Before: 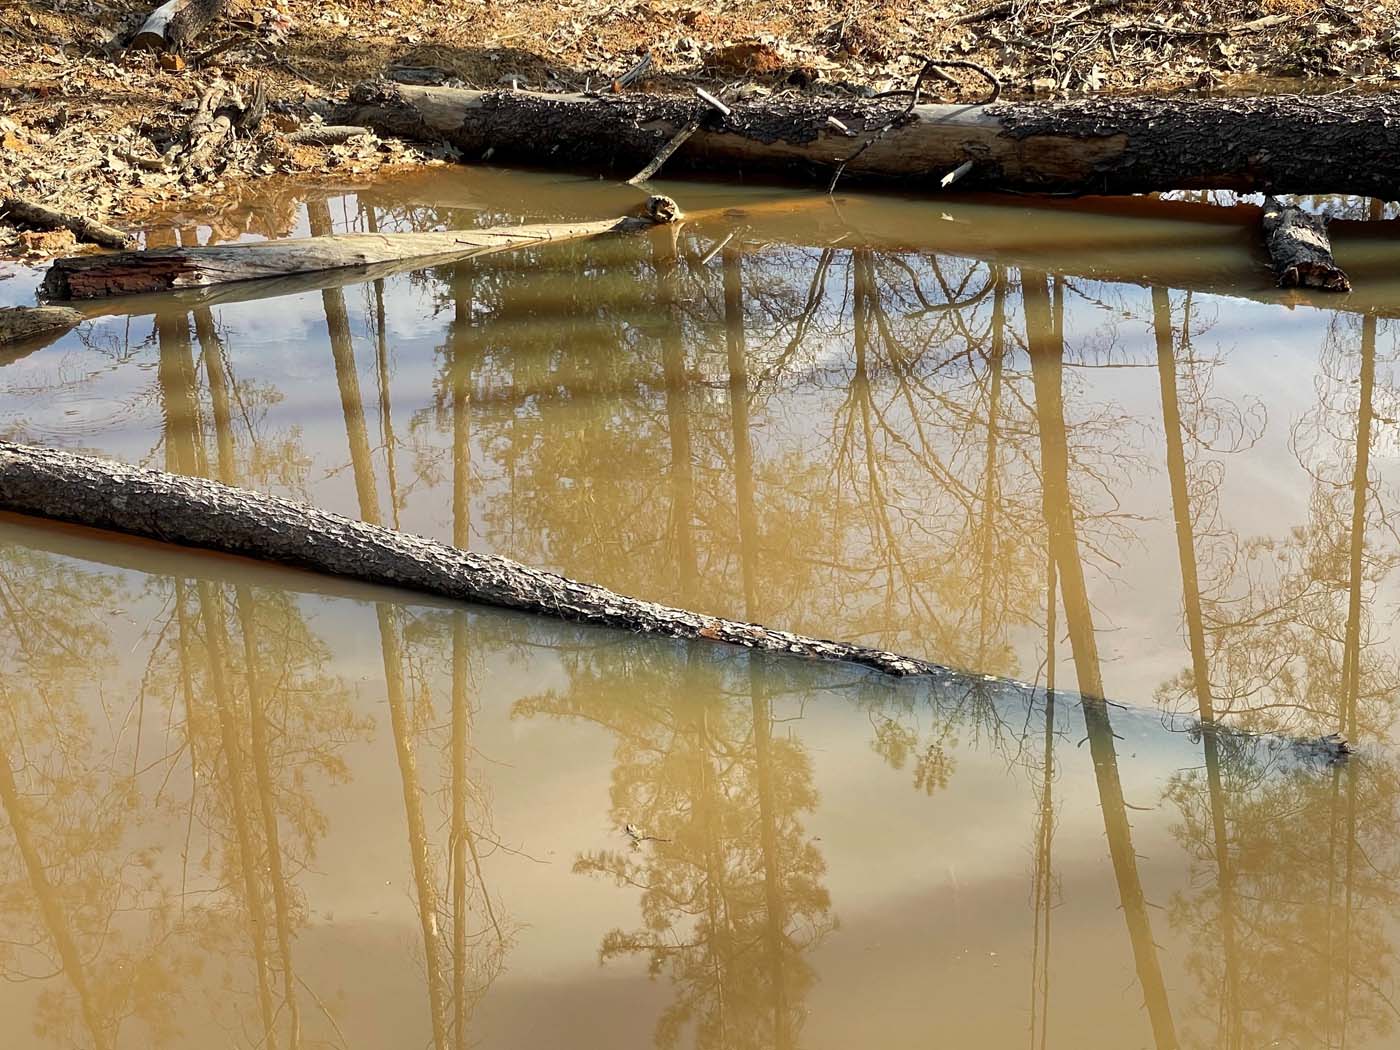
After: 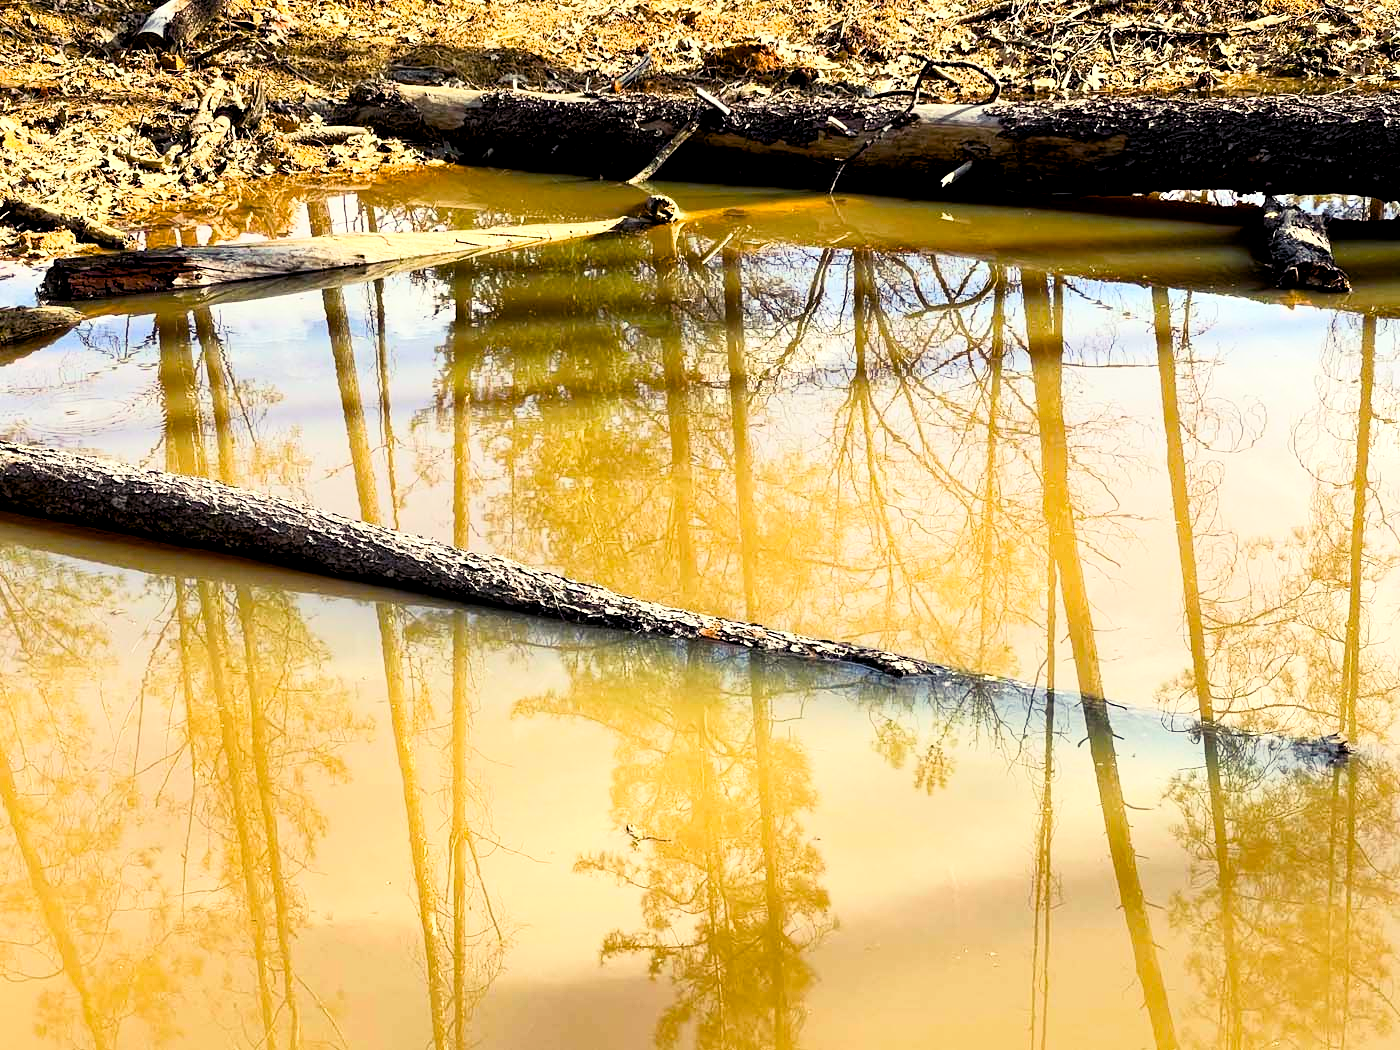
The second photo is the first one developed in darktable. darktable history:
color balance rgb: shadows lift › luminance -21.66%, shadows lift › chroma 6.57%, shadows lift › hue 270°, power › chroma 0.68%, power › hue 60°, highlights gain › luminance 6.08%, highlights gain › chroma 1.33%, highlights gain › hue 90°, global offset › luminance -0.87%, perceptual saturation grading › global saturation 26.86%, perceptual saturation grading › highlights -28.39%, perceptual saturation grading › mid-tones 15.22%, perceptual saturation grading › shadows 33.98%, perceptual brilliance grading › highlights 10%, perceptual brilliance grading › mid-tones 5%
base curve: curves: ch0 [(0, 0) (0.005, 0.002) (0.193, 0.295) (0.399, 0.664) (0.75, 0.928) (1, 1)]
